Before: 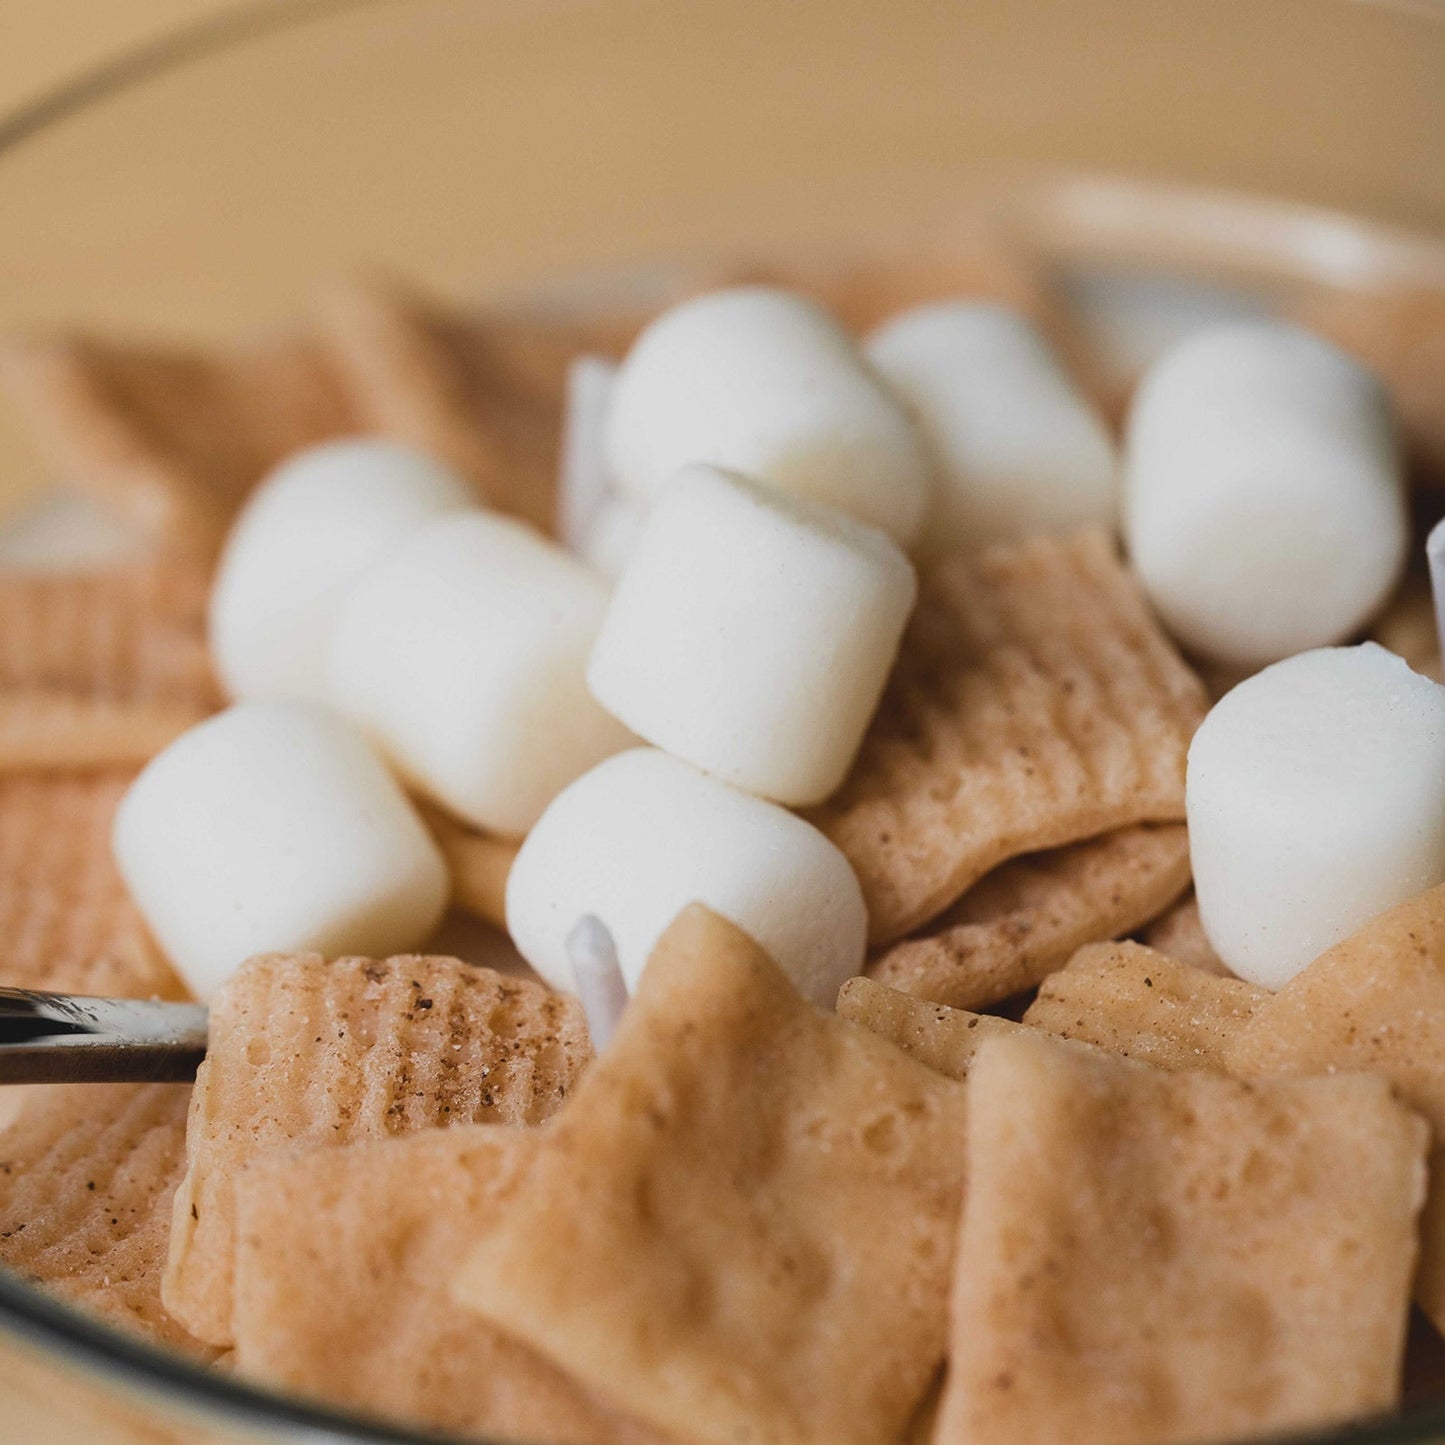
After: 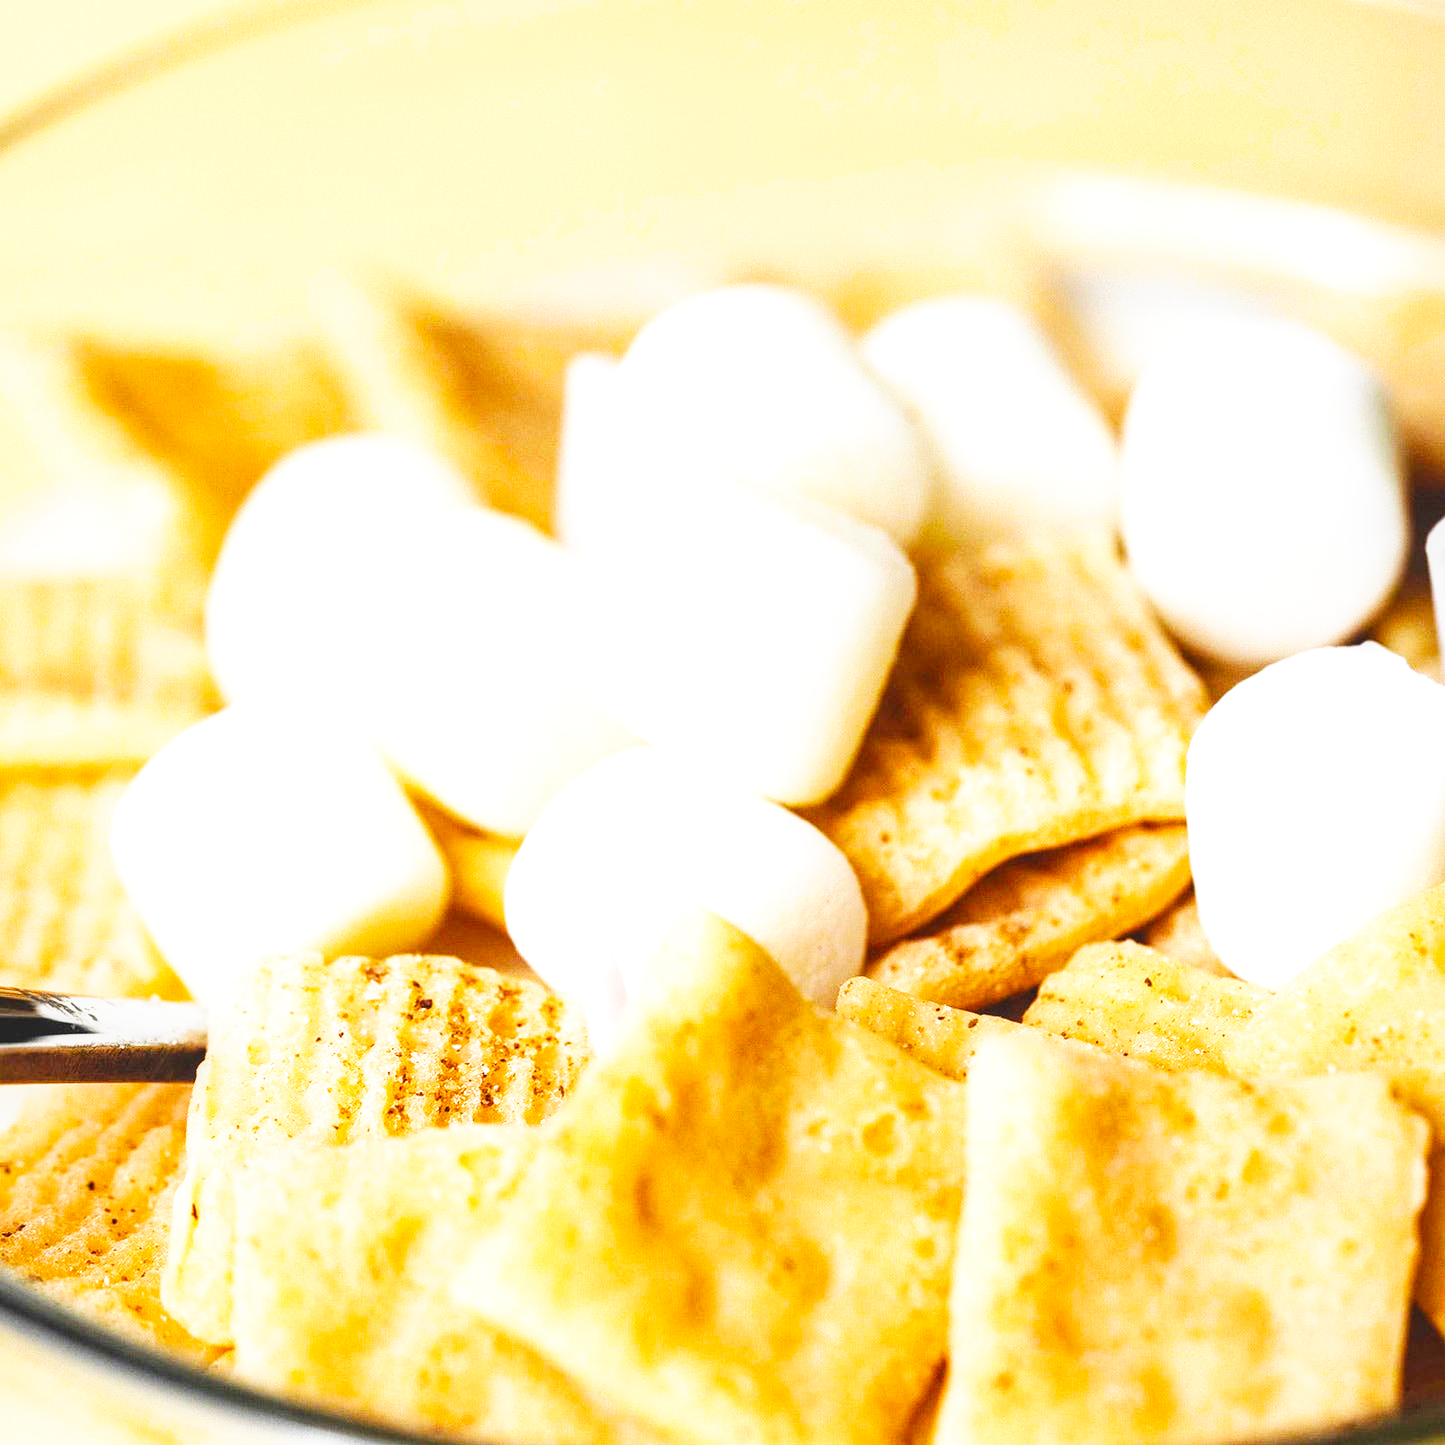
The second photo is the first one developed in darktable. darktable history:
local contrast: detail 116%
base curve: curves: ch0 [(0, 0) (0.007, 0.004) (0.027, 0.03) (0.046, 0.07) (0.207, 0.54) (0.442, 0.872) (0.673, 0.972) (1, 1)], preserve colors none
levels: mode automatic
color balance rgb: perceptual saturation grading › global saturation 25.874%, perceptual brilliance grading › global brilliance 30.809%
